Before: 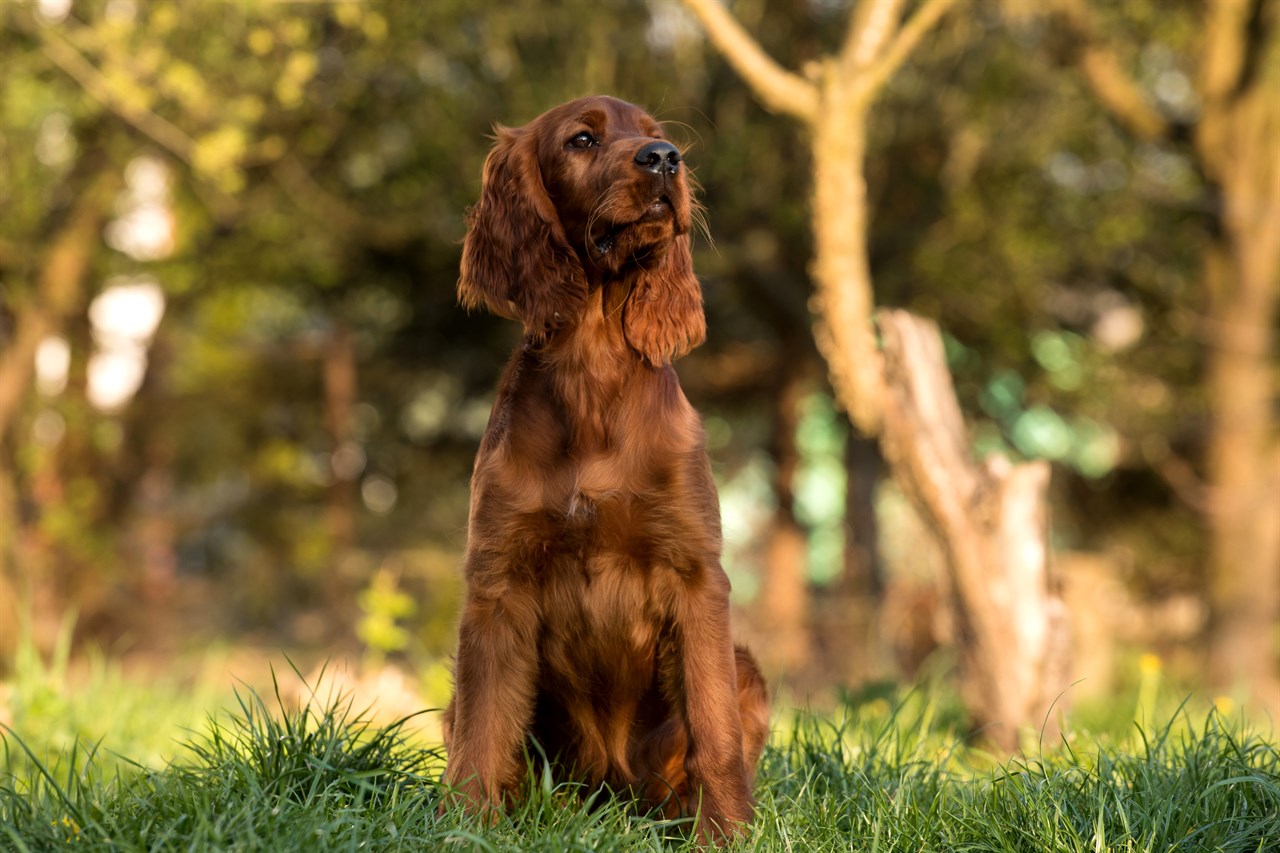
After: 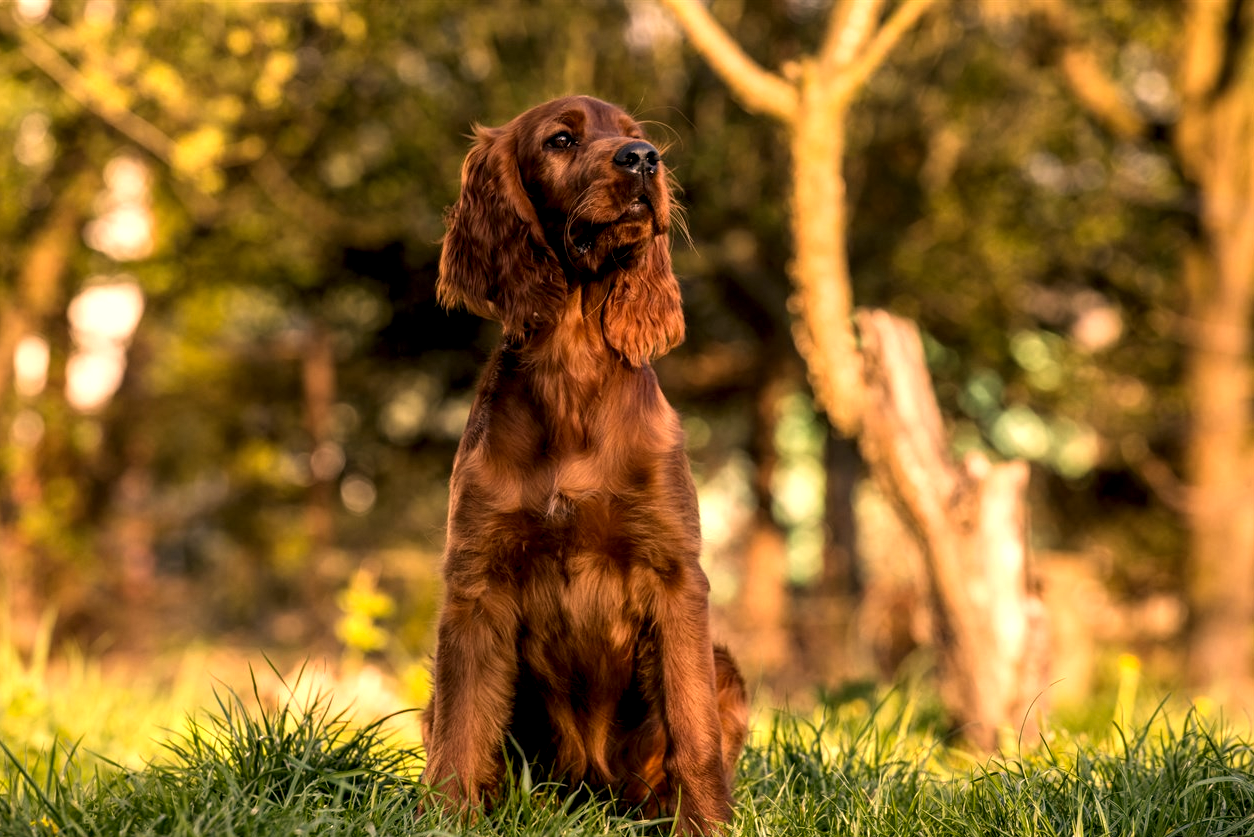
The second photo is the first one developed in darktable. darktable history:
crop: left 1.693%, right 0.271%, bottom 1.836%
local contrast: detail 150%
color correction: highlights a* 17.8, highlights b* 18.81
